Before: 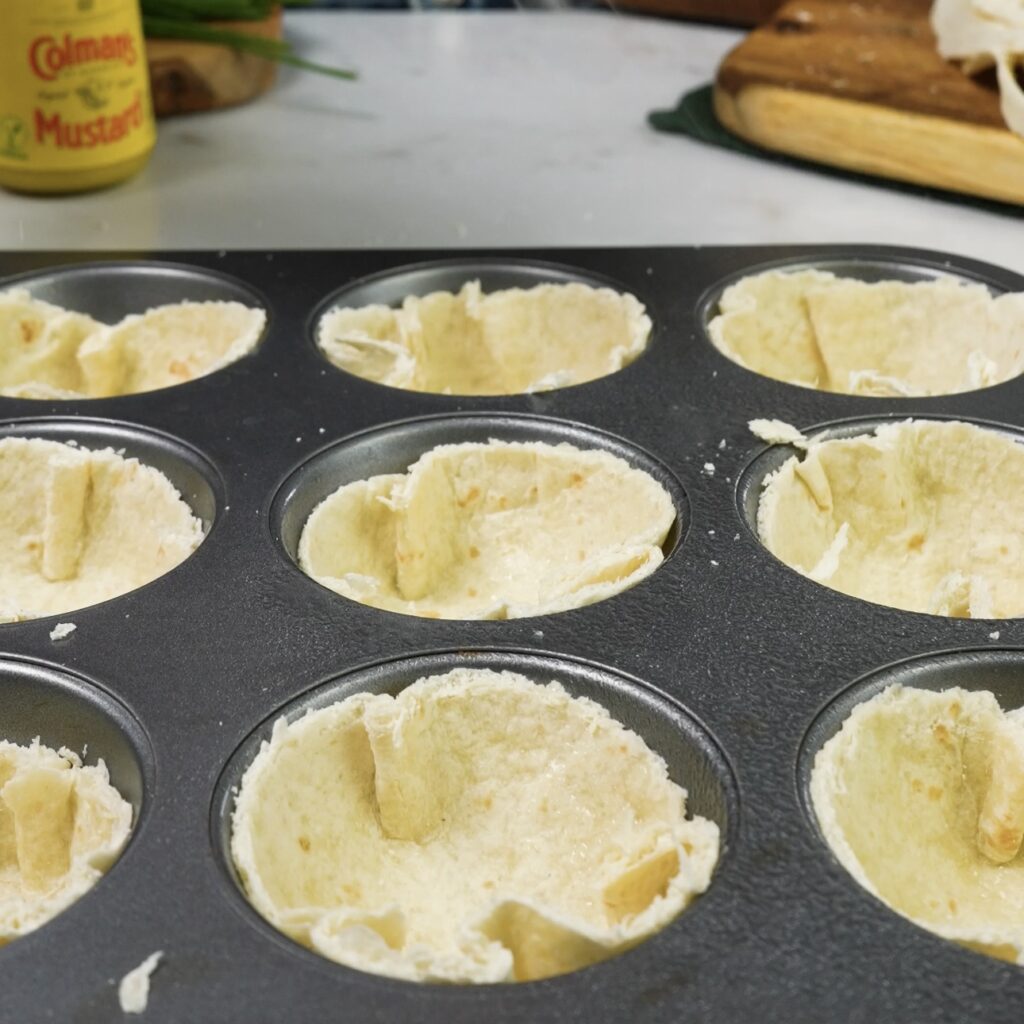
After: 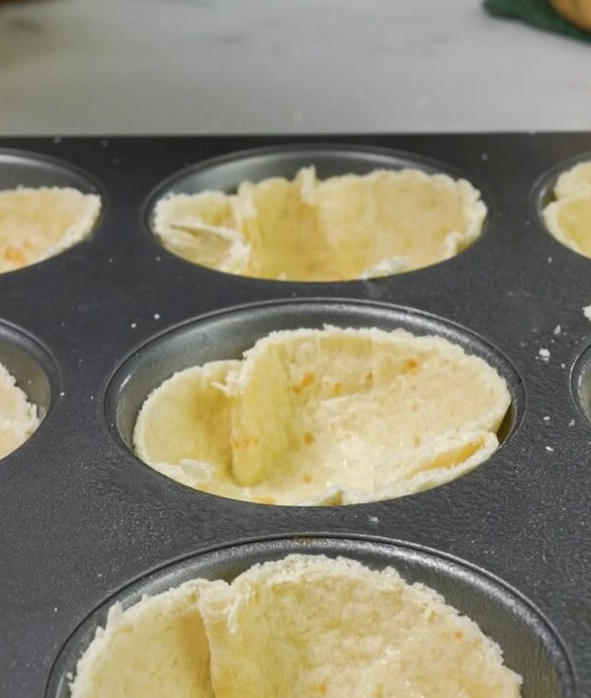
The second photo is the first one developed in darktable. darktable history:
crop: left 16.202%, top 11.208%, right 26.045%, bottom 20.557%
shadows and highlights: on, module defaults
bloom: size 3%, threshold 100%, strength 0%
